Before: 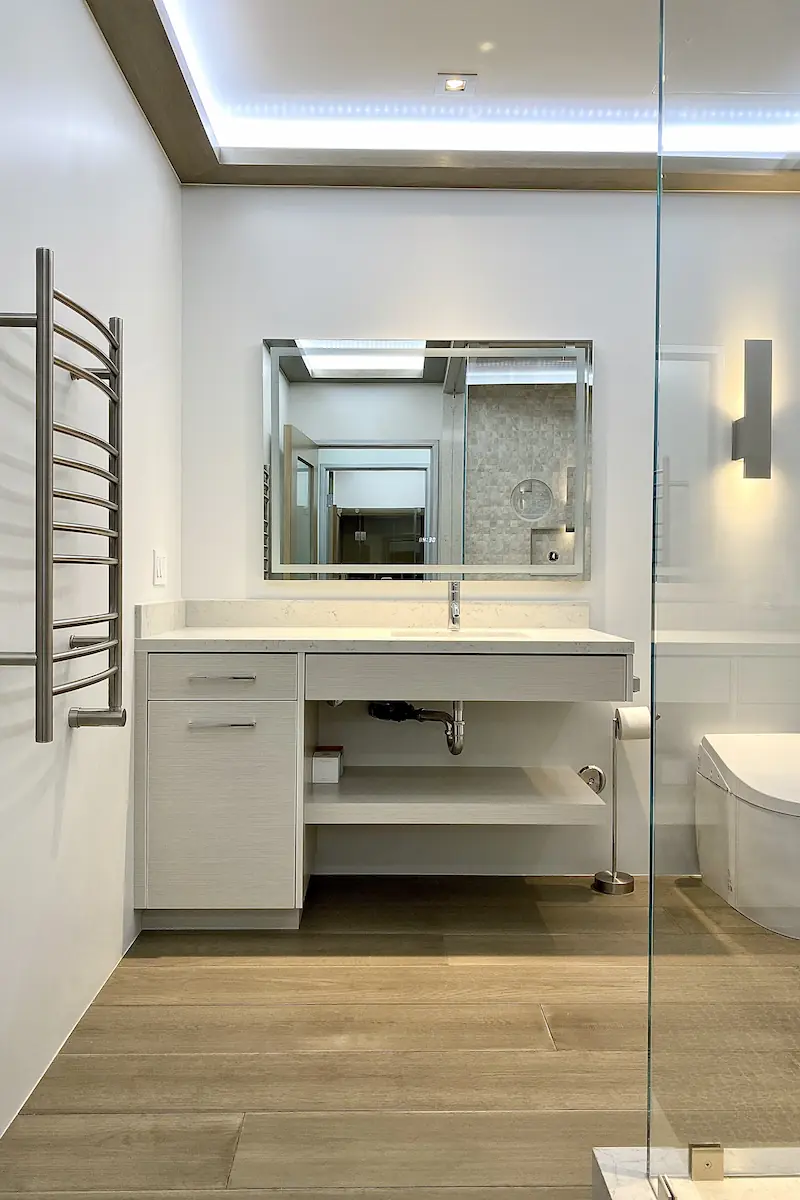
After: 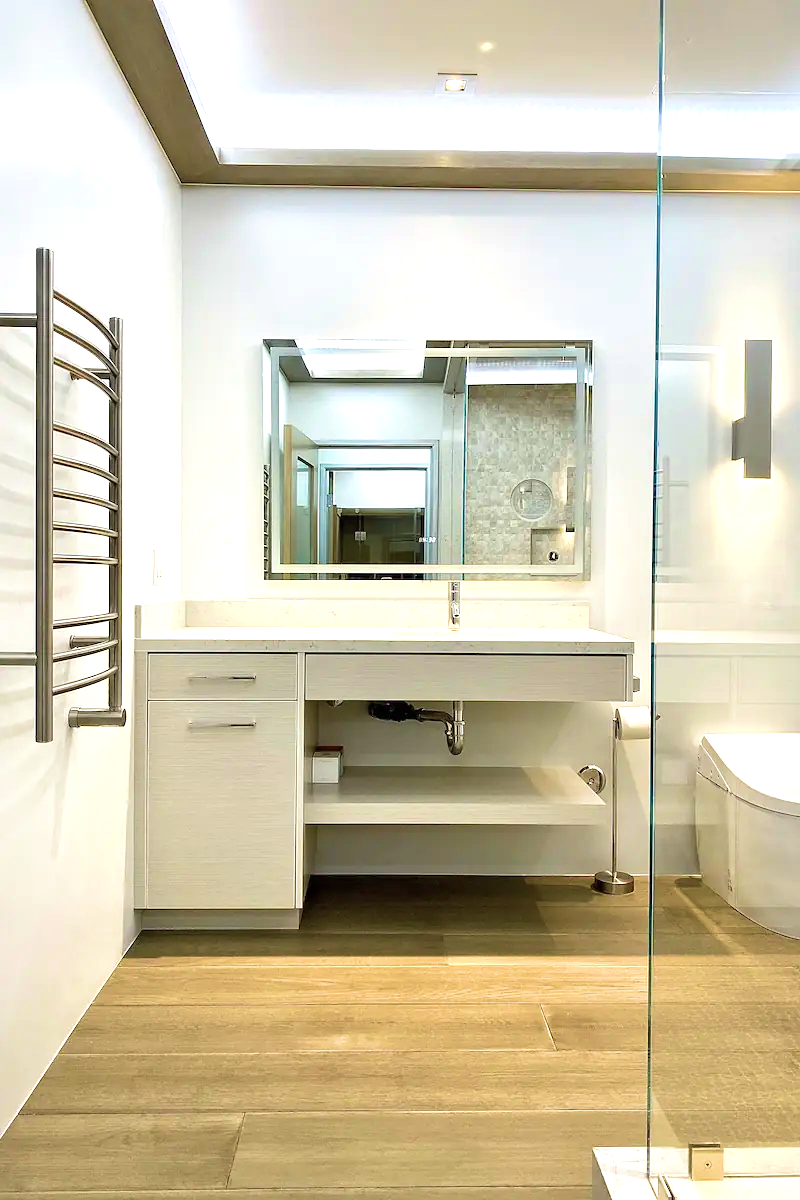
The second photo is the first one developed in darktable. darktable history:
velvia: strength 50%
exposure: black level correction 0, exposure 0.7 EV, compensate exposure bias true, compensate highlight preservation false
